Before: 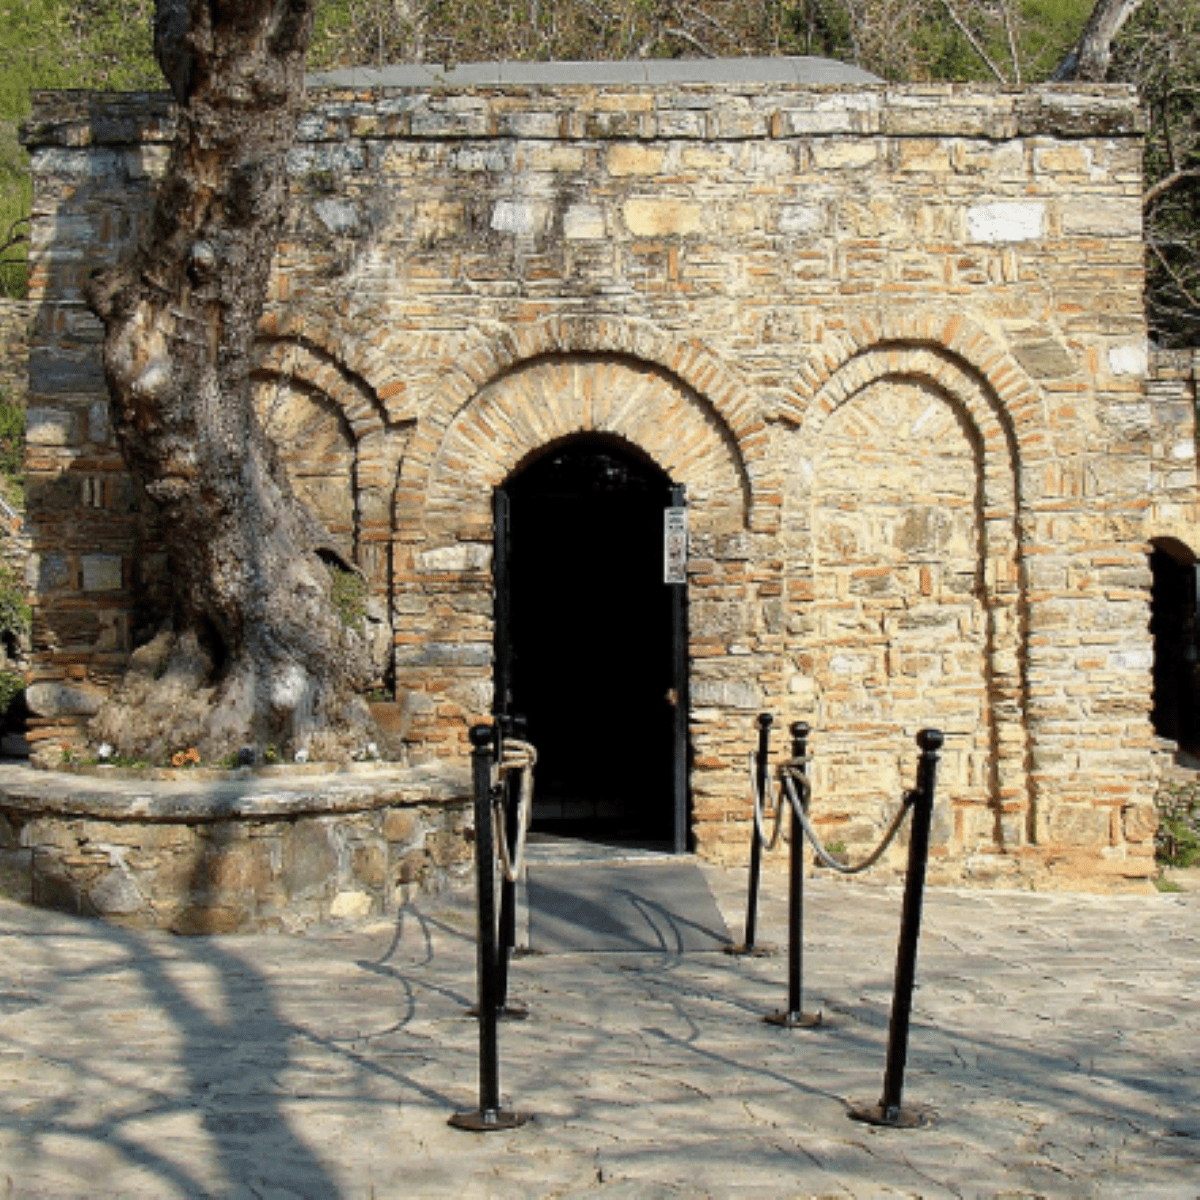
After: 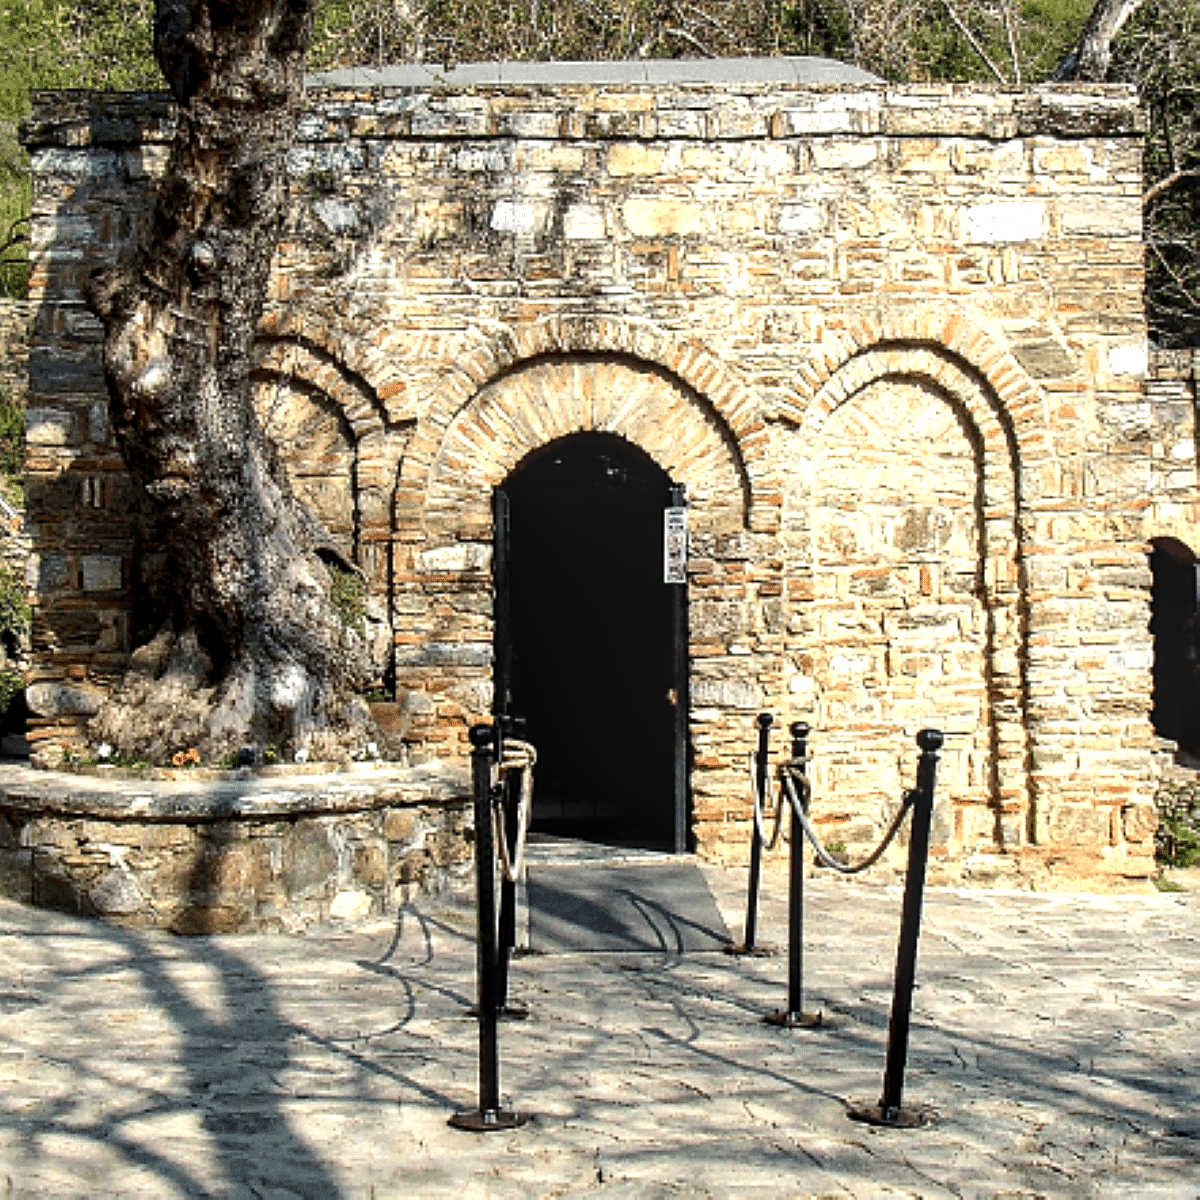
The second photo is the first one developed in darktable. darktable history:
local contrast: detail 130%
tone equalizer: -8 EV -0.72 EV, -7 EV -0.676 EV, -6 EV -0.597 EV, -5 EV -0.402 EV, -3 EV 0.373 EV, -2 EV 0.6 EV, -1 EV 0.677 EV, +0 EV 0.774 EV, edges refinement/feathering 500, mask exposure compensation -1.57 EV, preserve details no
sharpen: on, module defaults
